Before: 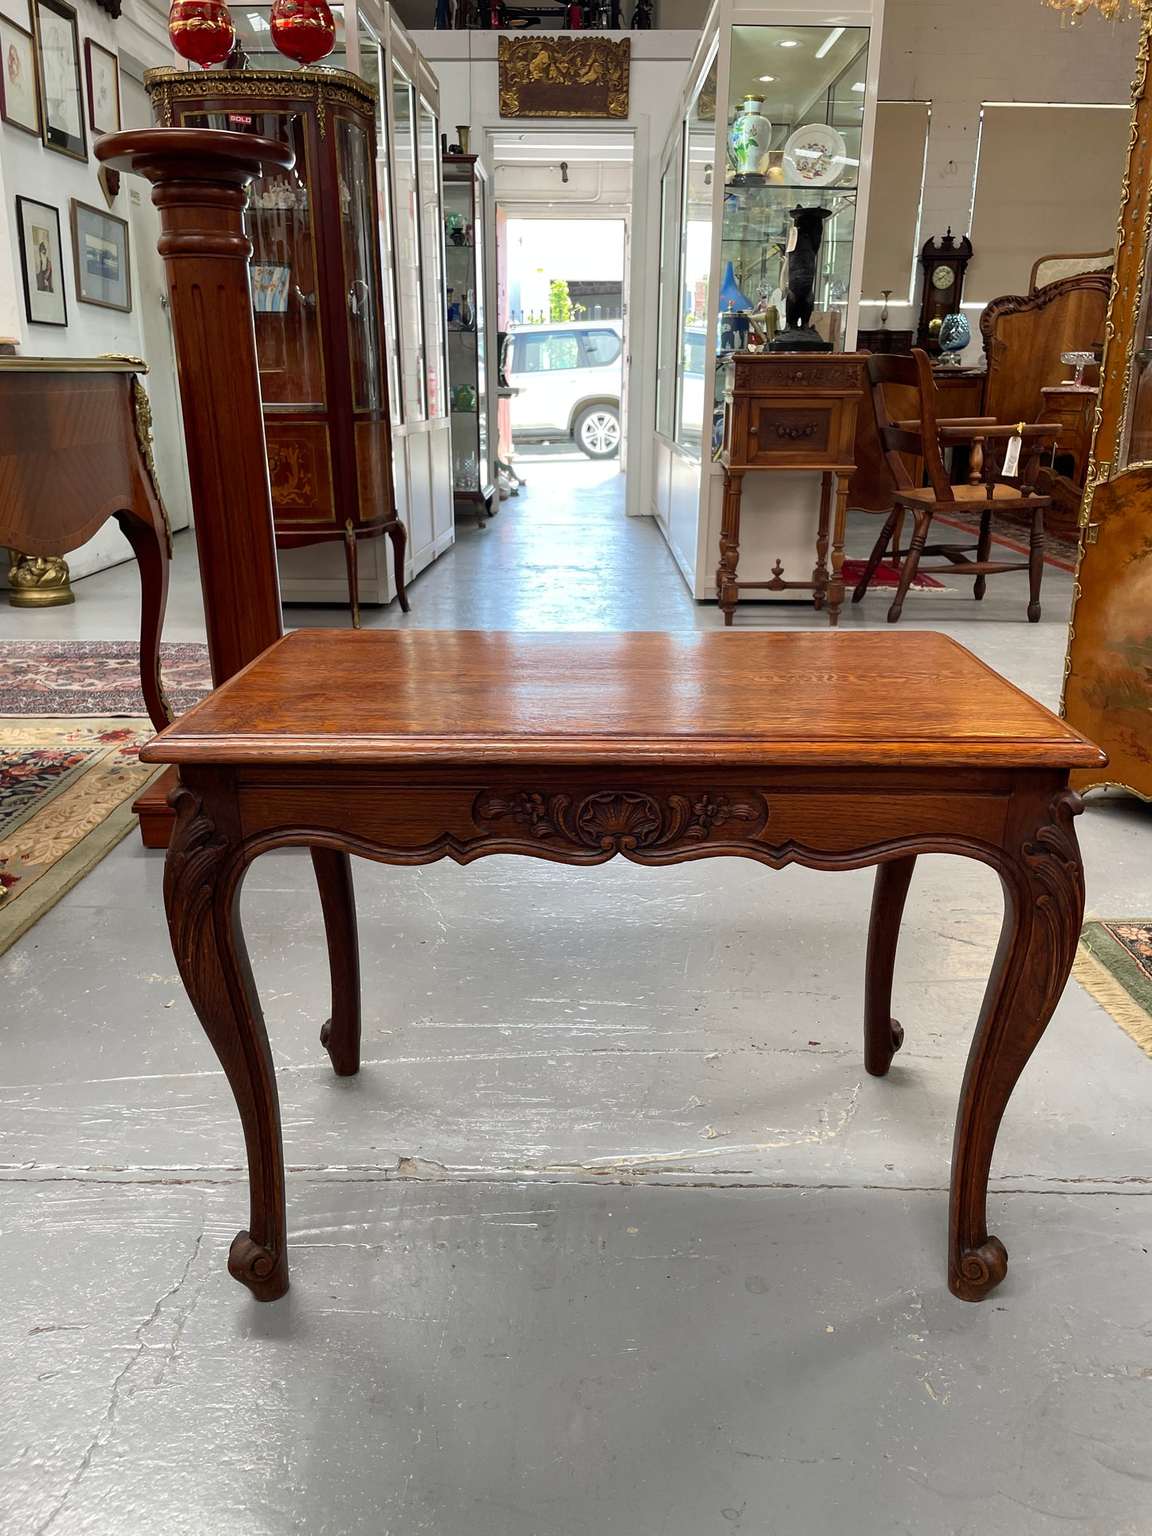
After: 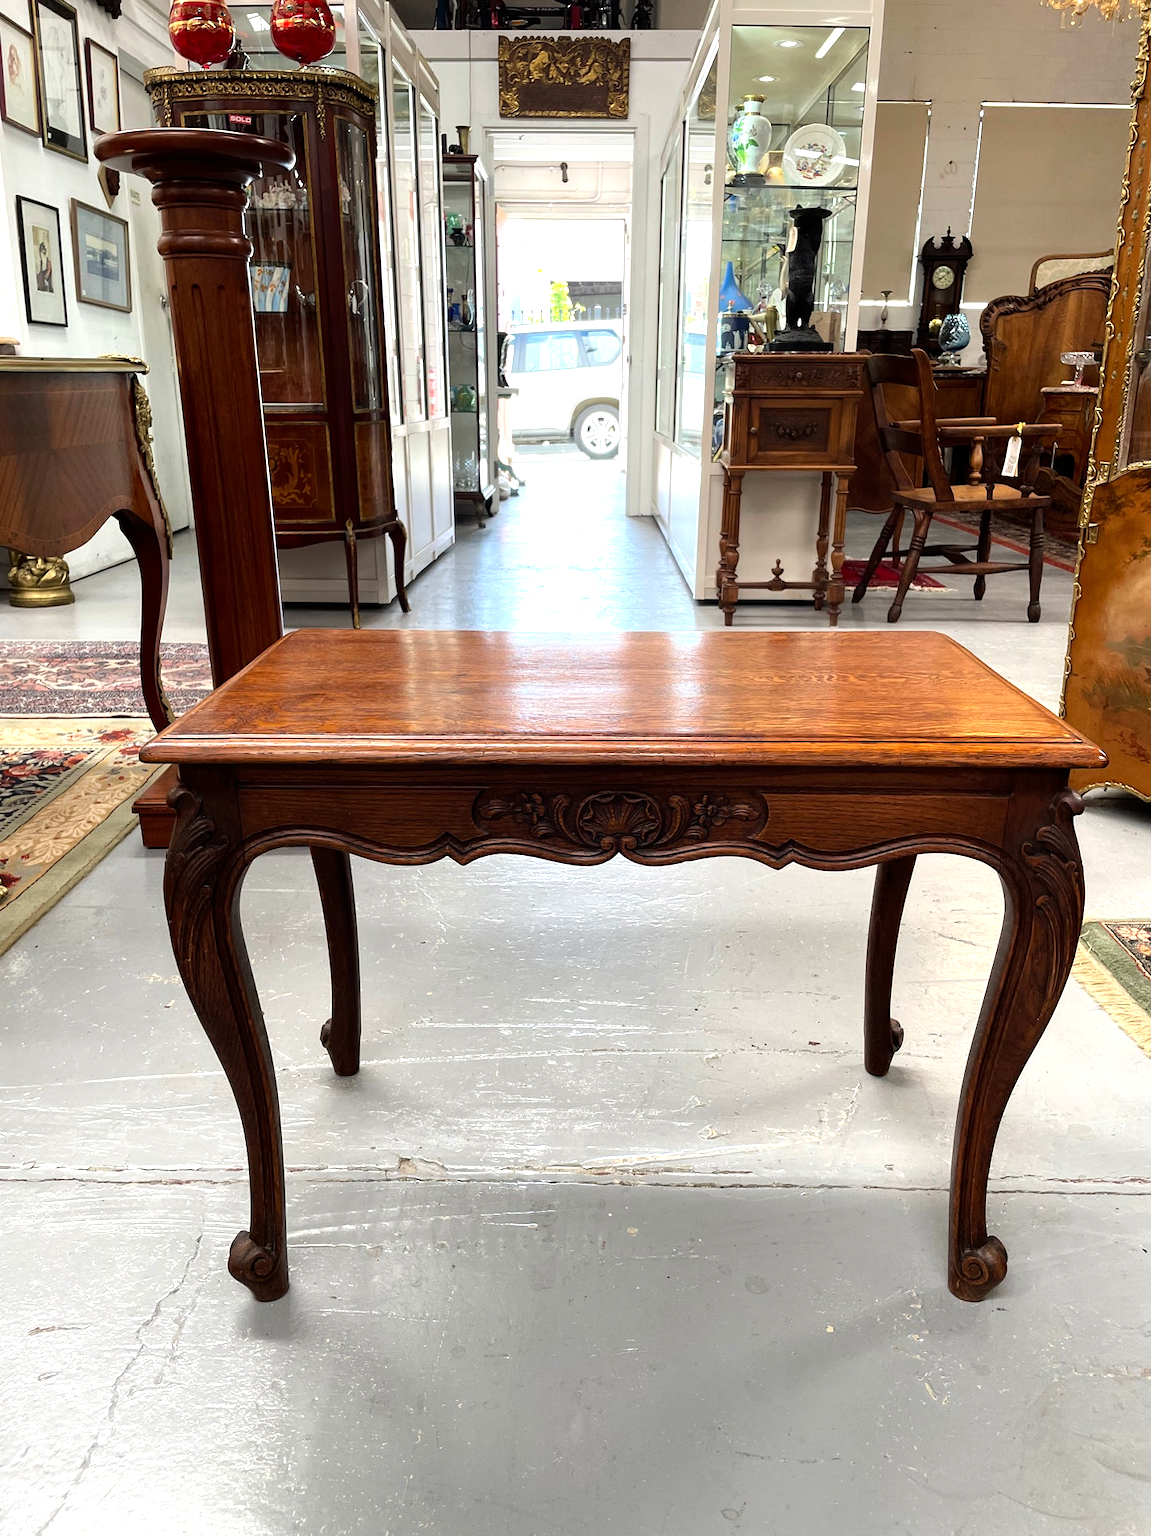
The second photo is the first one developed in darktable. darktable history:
tone equalizer: -8 EV -0.785 EV, -7 EV -0.702 EV, -6 EV -0.591 EV, -5 EV -0.369 EV, -3 EV 0.38 EV, -2 EV 0.6 EV, -1 EV 0.674 EV, +0 EV 0.731 EV, mask exposure compensation -0.491 EV
